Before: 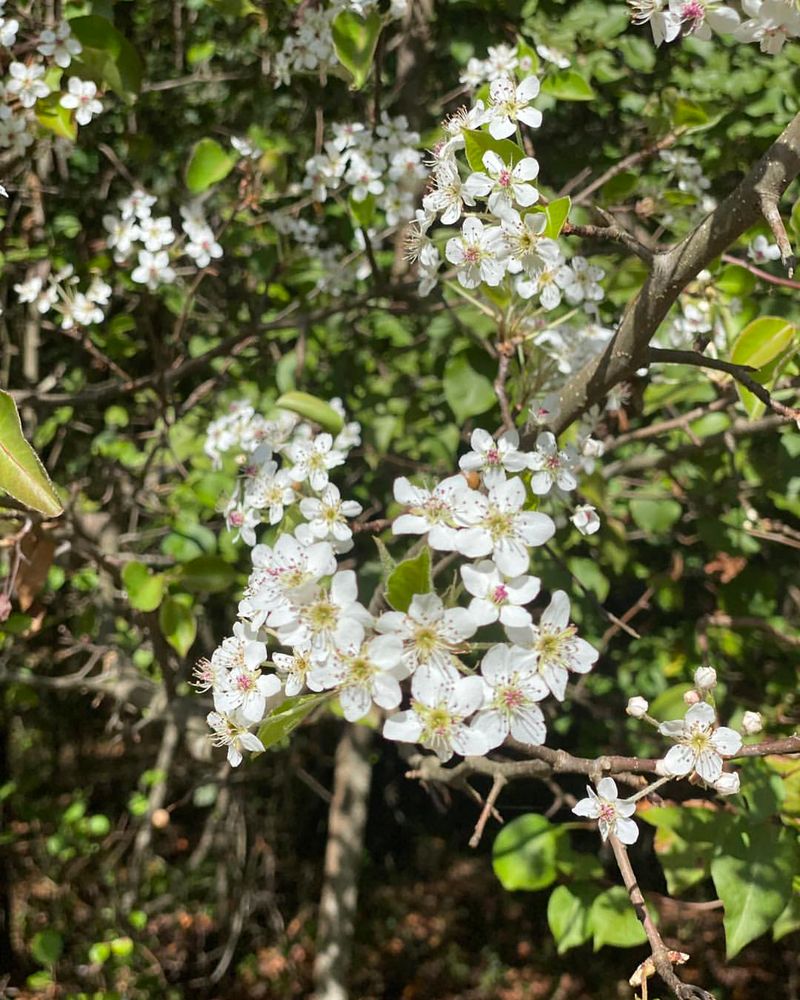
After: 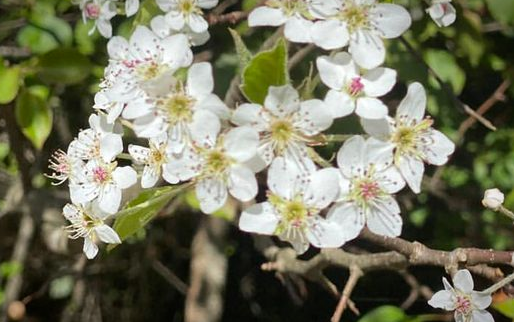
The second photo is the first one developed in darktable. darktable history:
crop: left 18.084%, top 50.834%, right 17.643%, bottom 16.904%
vignetting: saturation 0.051, automatic ratio true
